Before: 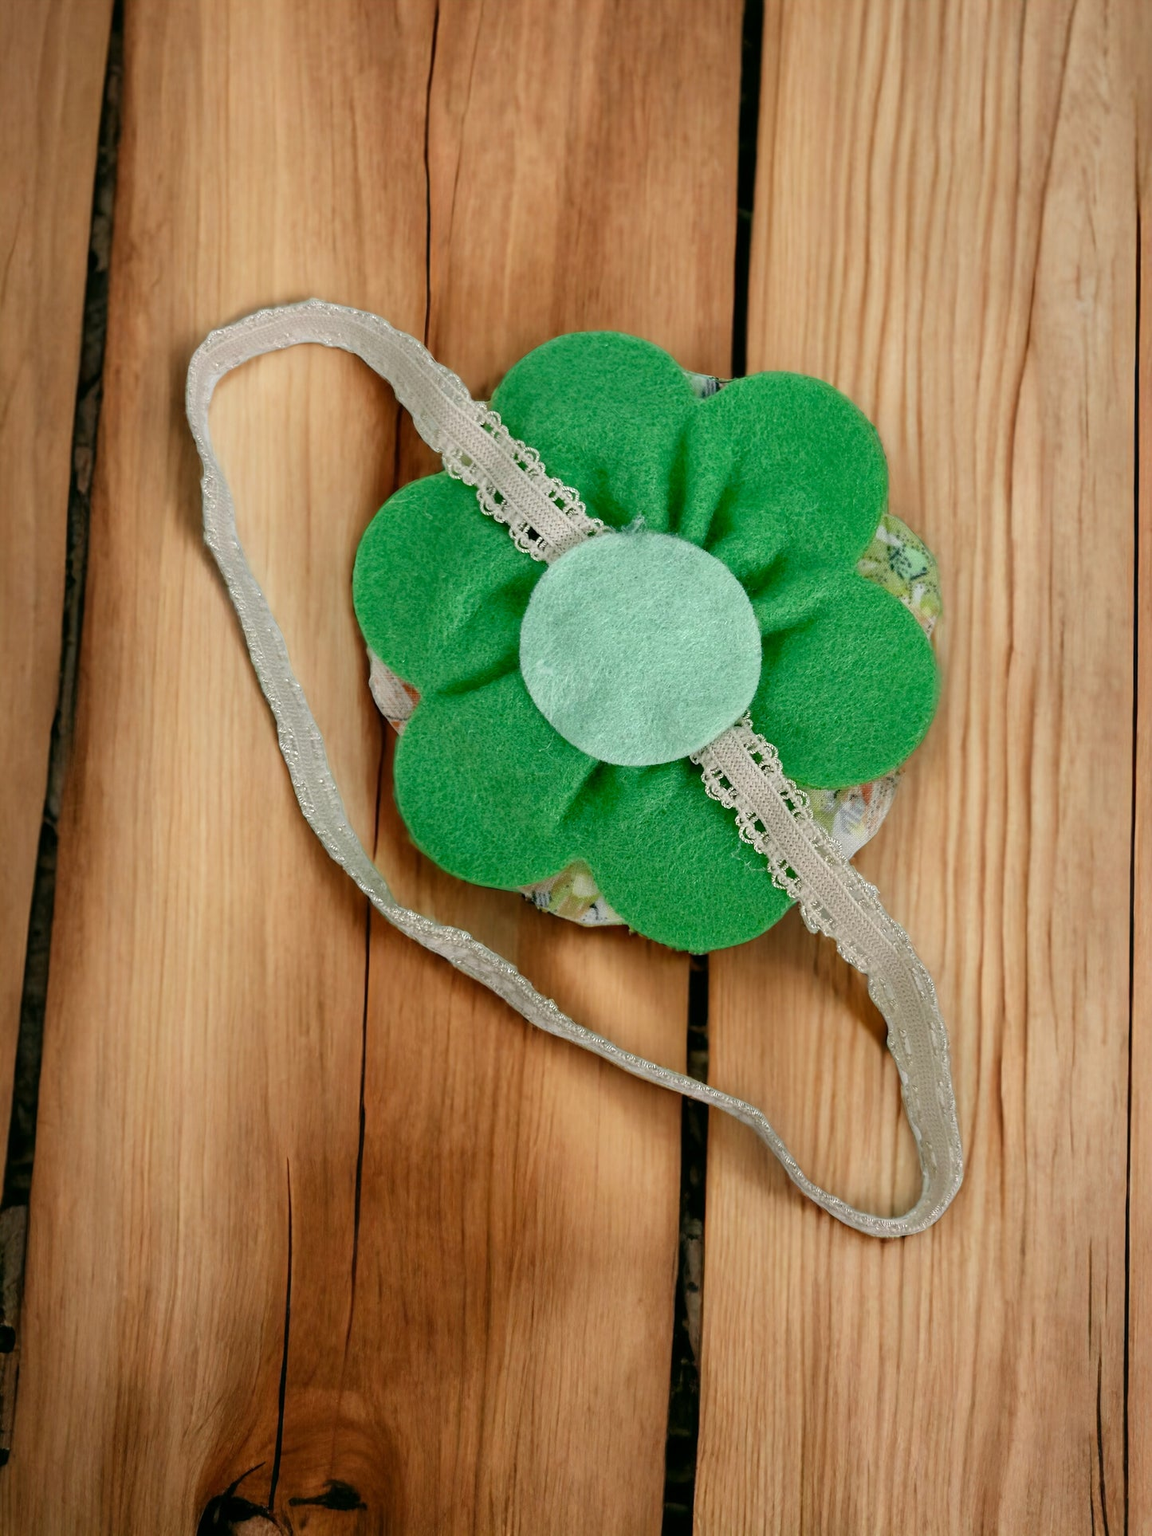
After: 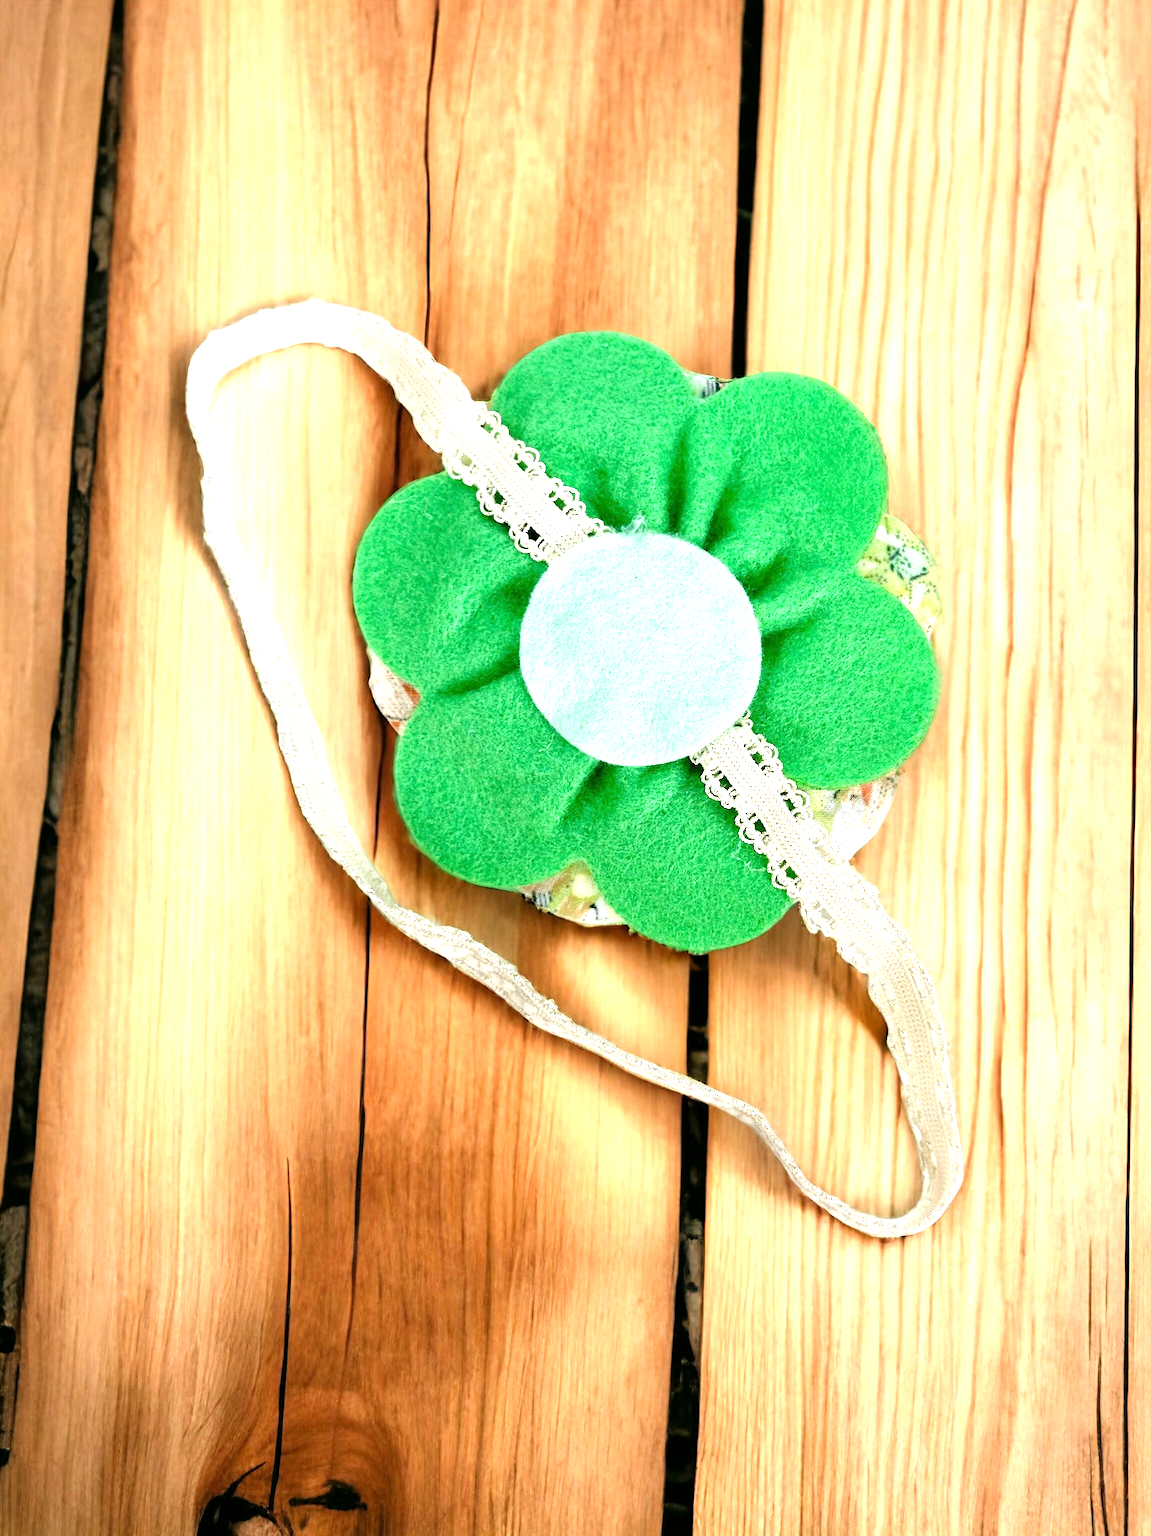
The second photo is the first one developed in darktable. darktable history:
exposure: exposure 0.602 EV, compensate exposure bias true, compensate highlight preservation false
tone equalizer: -8 EV -1.11 EV, -7 EV -0.999 EV, -6 EV -0.869 EV, -5 EV -0.544 EV, -3 EV 0.596 EV, -2 EV 0.857 EV, -1 EV 1.01 EV, +0 EV 1.07 EV
